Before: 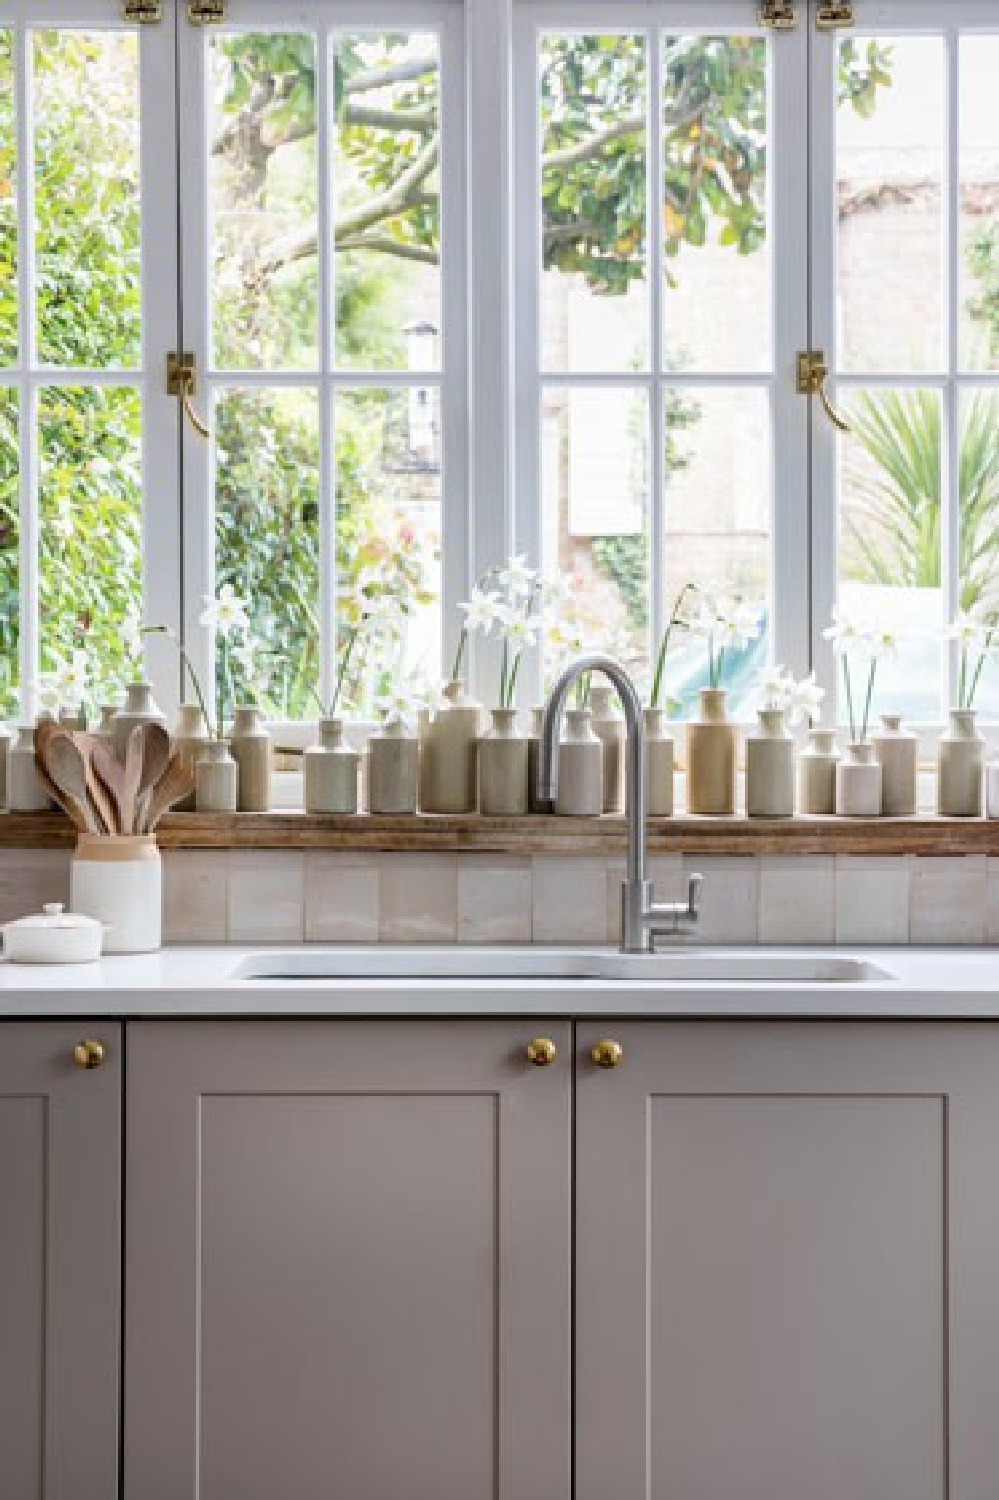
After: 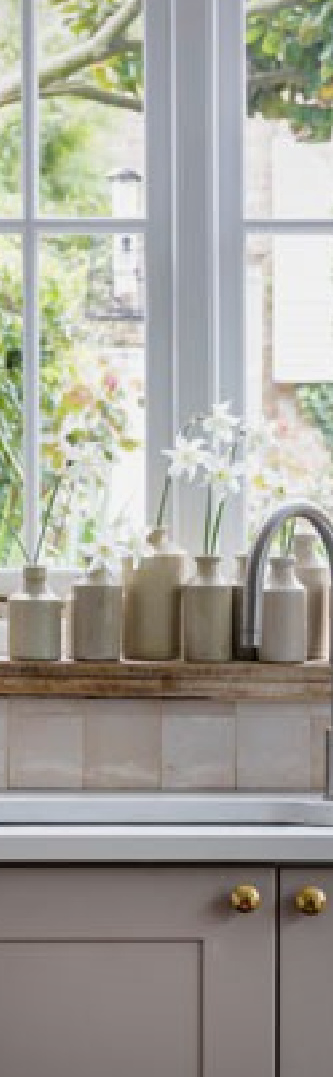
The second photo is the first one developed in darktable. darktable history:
exposure: compensate exposure bias true, compensate highlight preservation false
shadows and highlights: shadows 25.65, white point adjustment -2.86, highlights -29.83, highlights color adjustment 0.278%
crop and rotate: left 29.724%, top 10.24%, right 36.849%, bottom 17.912%
vignetting: fall-off radius 60.35%, brightness -0.303, saturation -0.048
